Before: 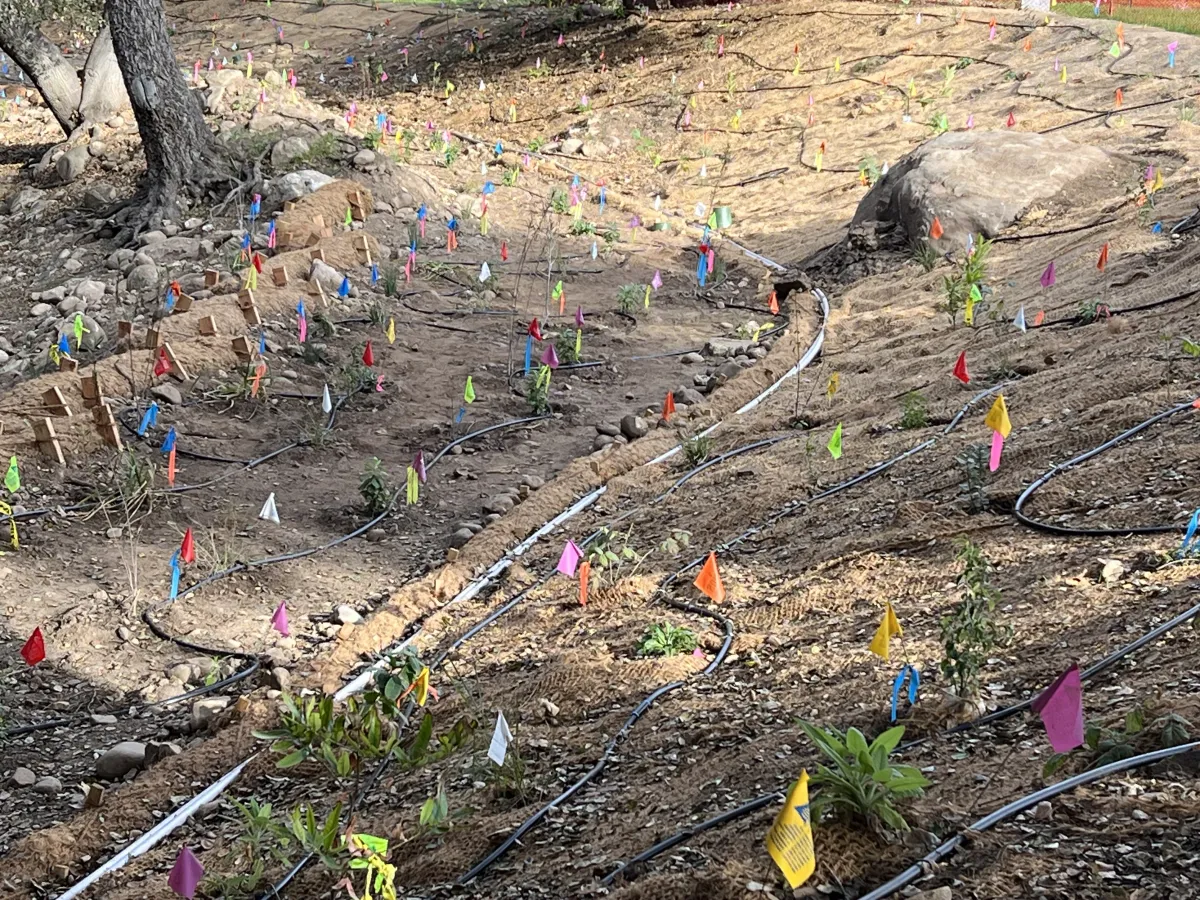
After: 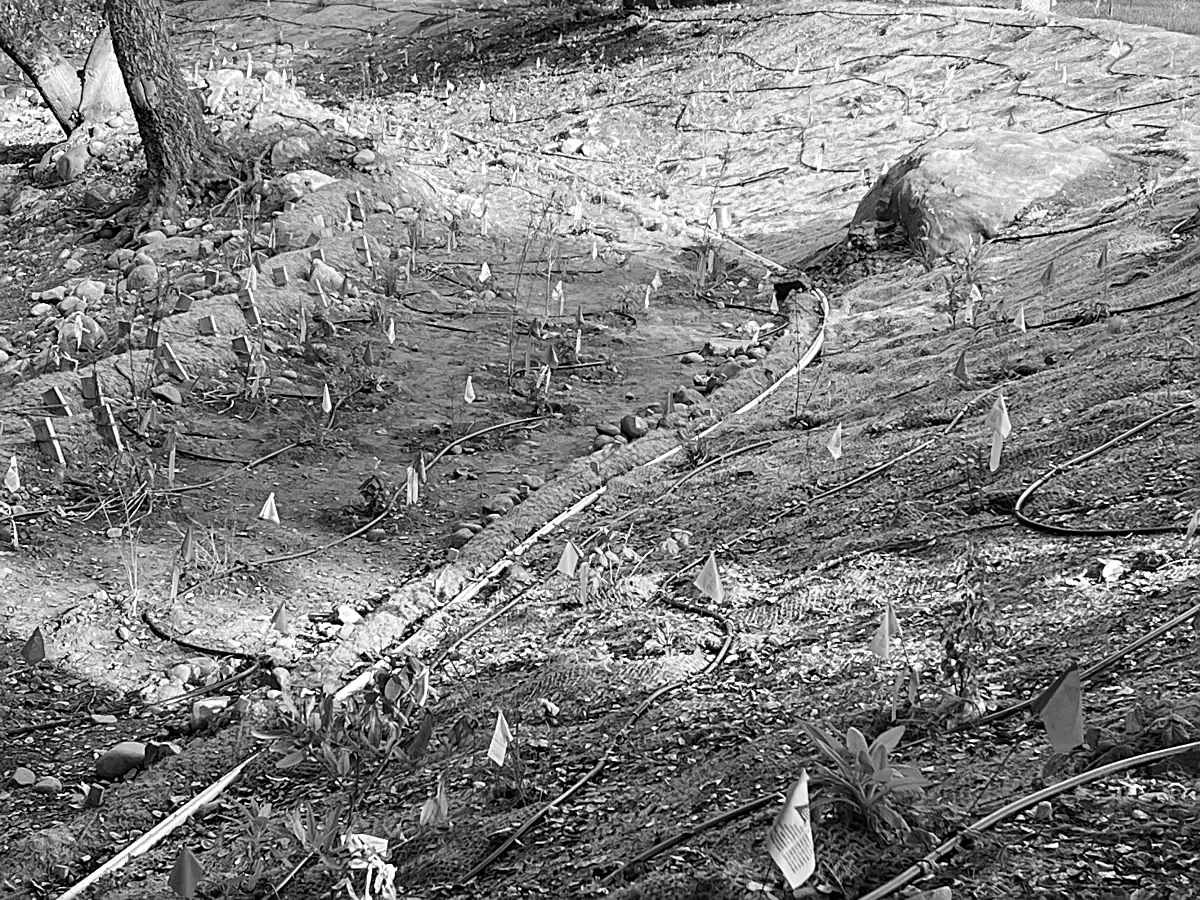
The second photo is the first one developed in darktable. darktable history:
sharpen: on, module defaults
white balance: red 1.042, blue 1.17
monochrome: on, module defaults
